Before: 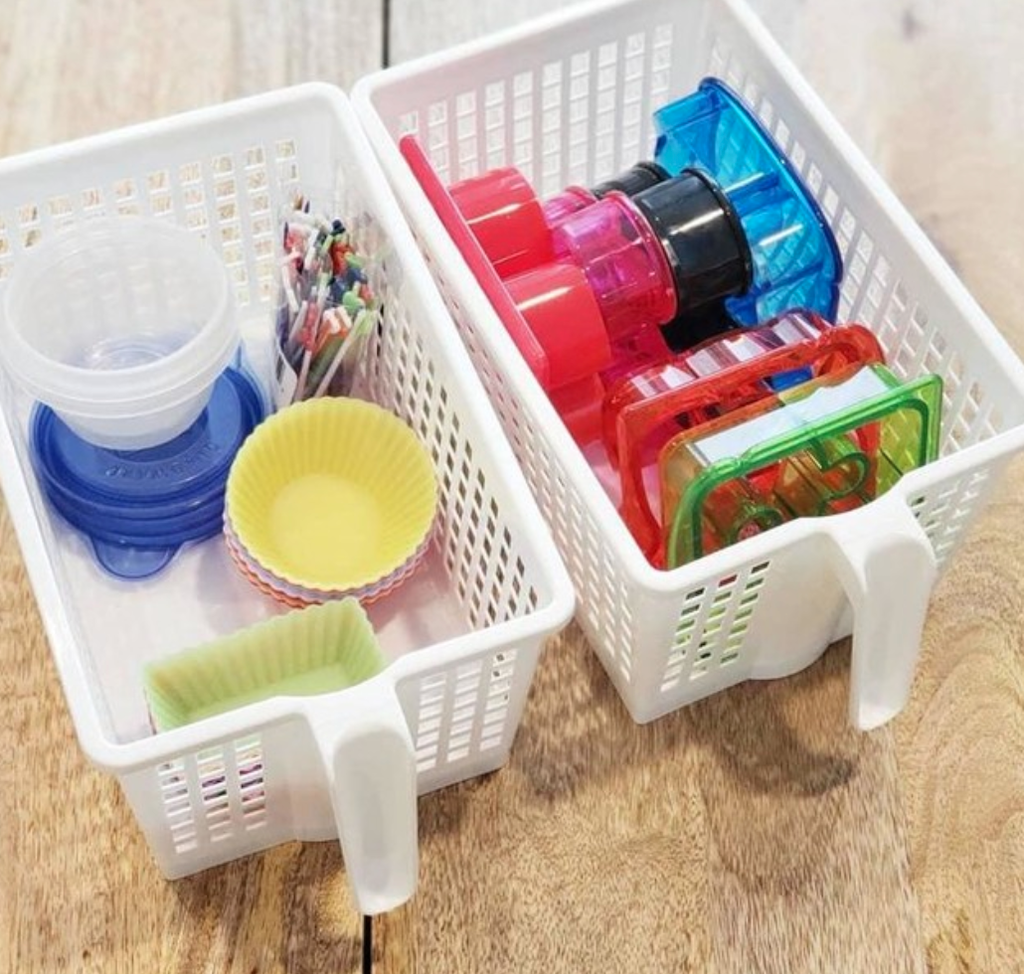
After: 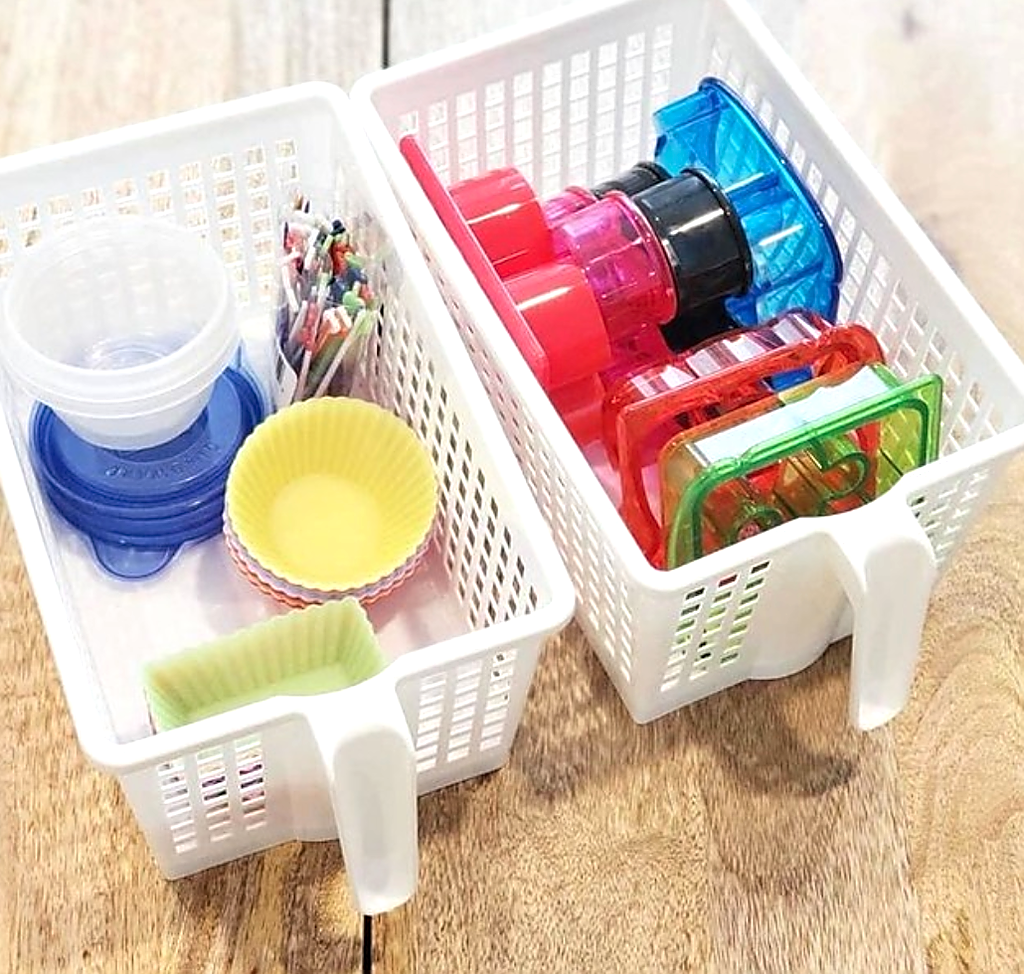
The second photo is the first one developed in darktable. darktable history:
exposure: exposure 0.3 EV, compensate highlight preservation false
sharpen: radius 1.365, amount 1.257, threshold 0.666
